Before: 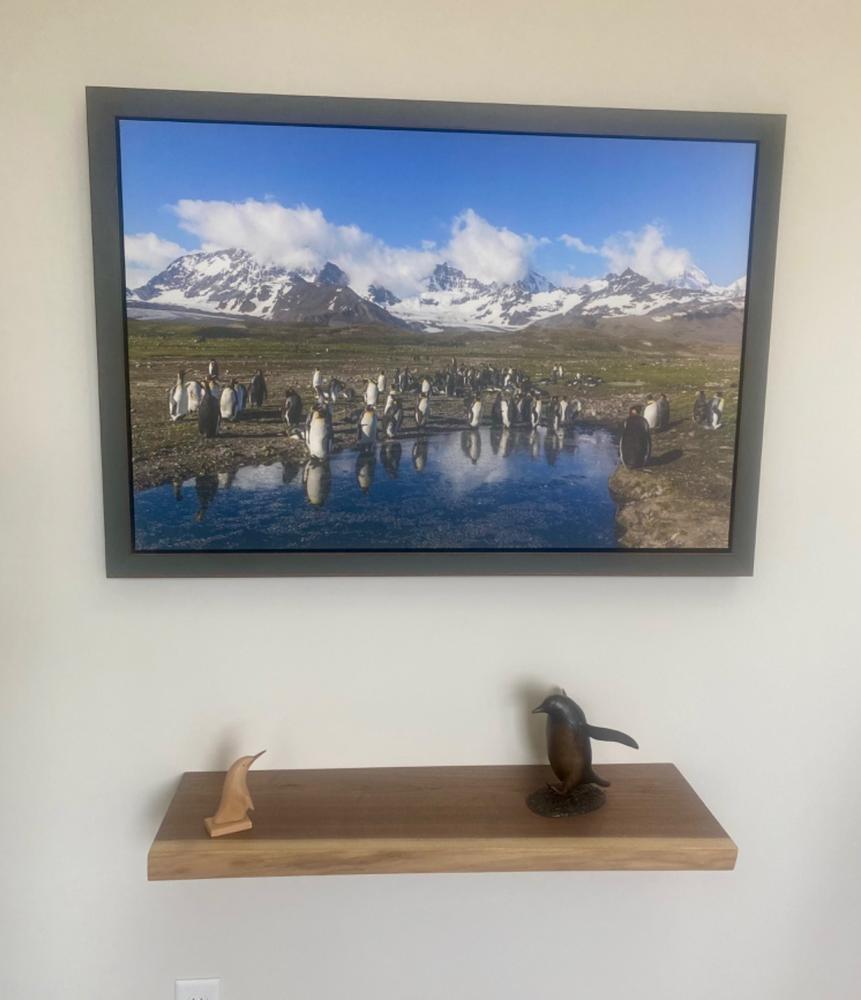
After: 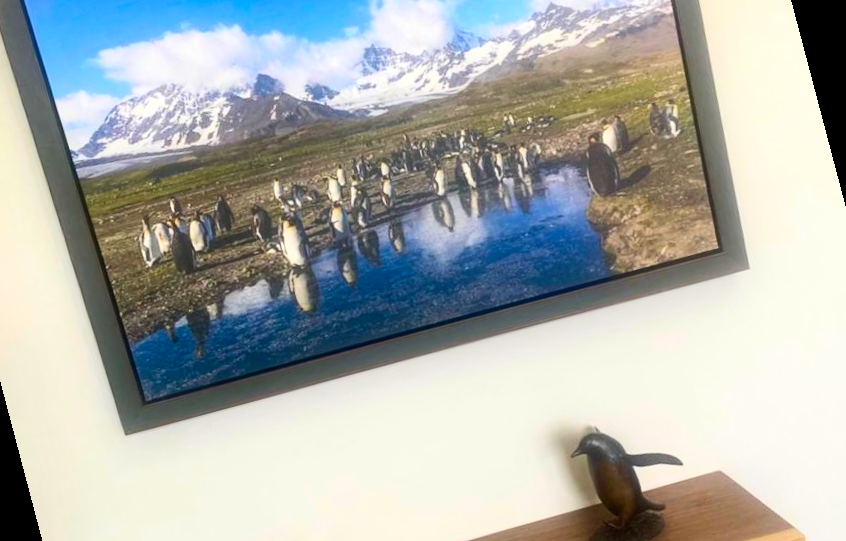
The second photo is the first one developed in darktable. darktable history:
color balance rgb: perceptual saturation grading › global saturation 25%, global vibrance 20%
tone equalizer: -8 EV -0.417 EV, -7 EV -0.389 EV, -6 EV -0.333 EV, -5 EV -0.222 EV, -3 EV 0.222 EV, -2 EV 0.333 EV, -1 EV 0.389 EV, +0 EV 0.417 EV, edges refinement/feathering 500, mask exposure compensation -1.25 EV, preserve details no
rotate and perspective: rotation -14.8°, crop left 0.1, crop right 0.903, crop top 0.25, crop bottom 0.748
contrast brightness saturation: contrast 0.2, brightness 0.16, saturation 0.22
crop: left 1.964%, top 3.251%, right 1.122%, bottom 4.933%
